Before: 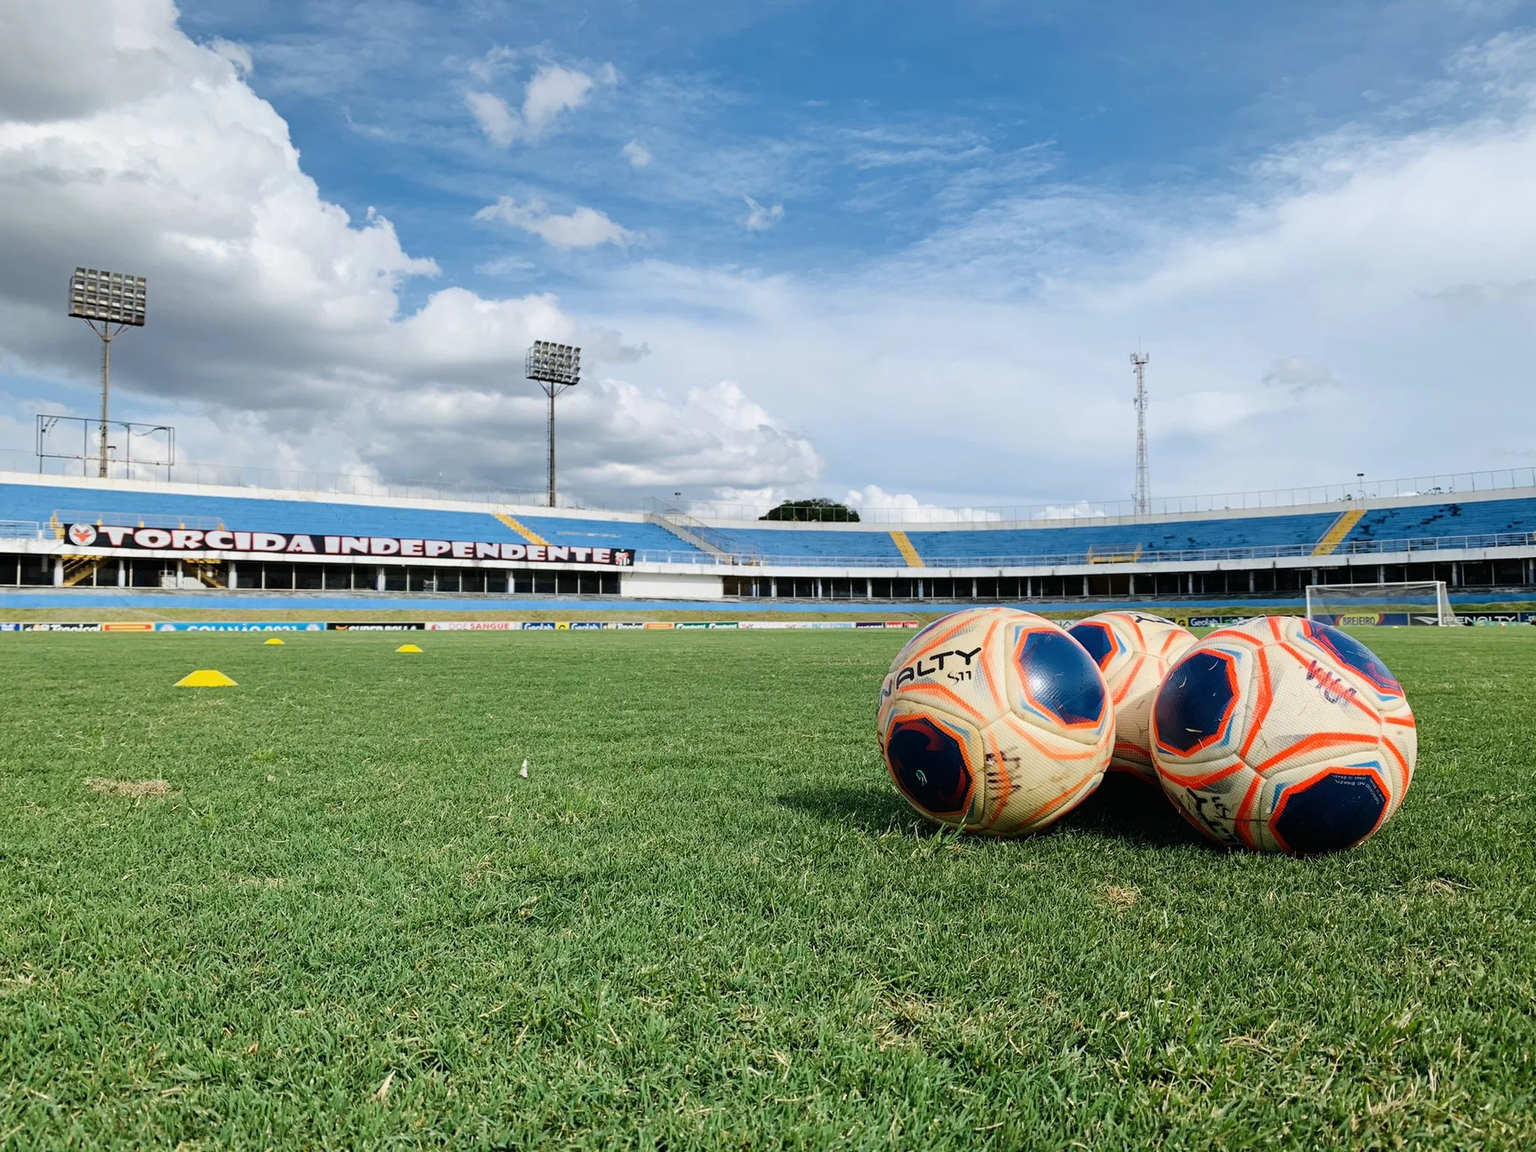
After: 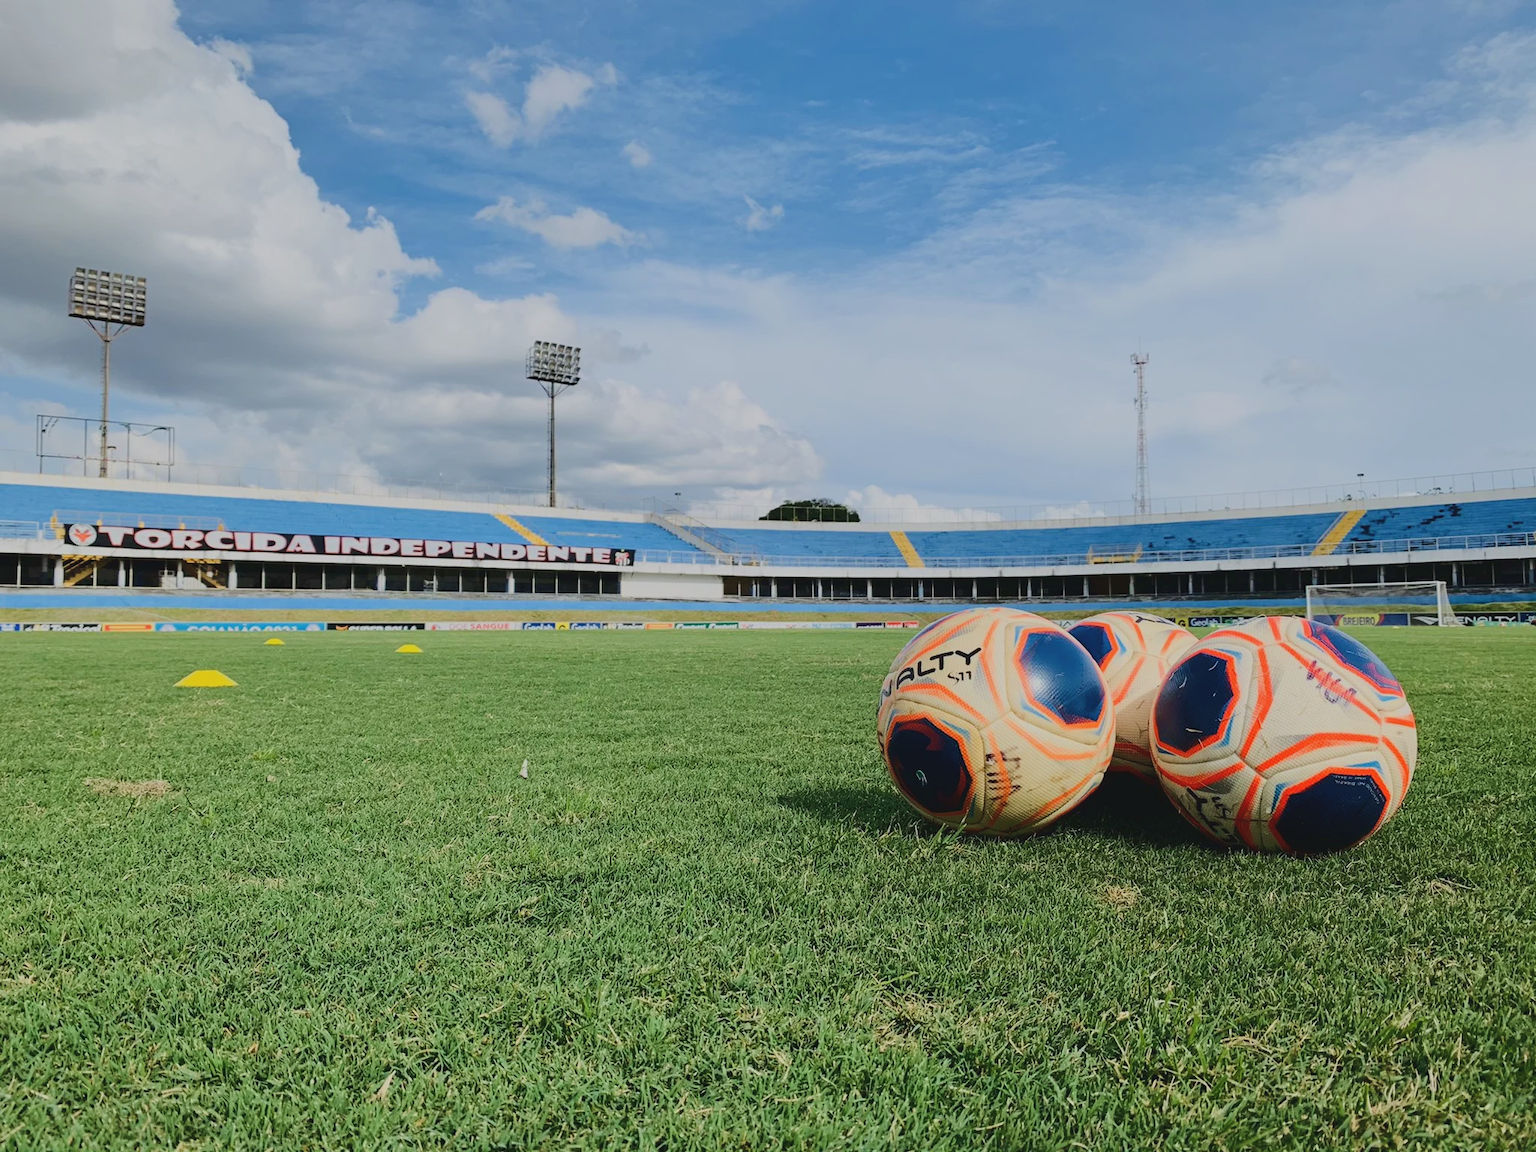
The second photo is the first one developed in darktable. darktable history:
sigmoid: contrast 1.12, target black 0.582, color processing RGB ratio
tone equalizer: -6 EV -0.17 EV, -3 EV -1.03 EV
